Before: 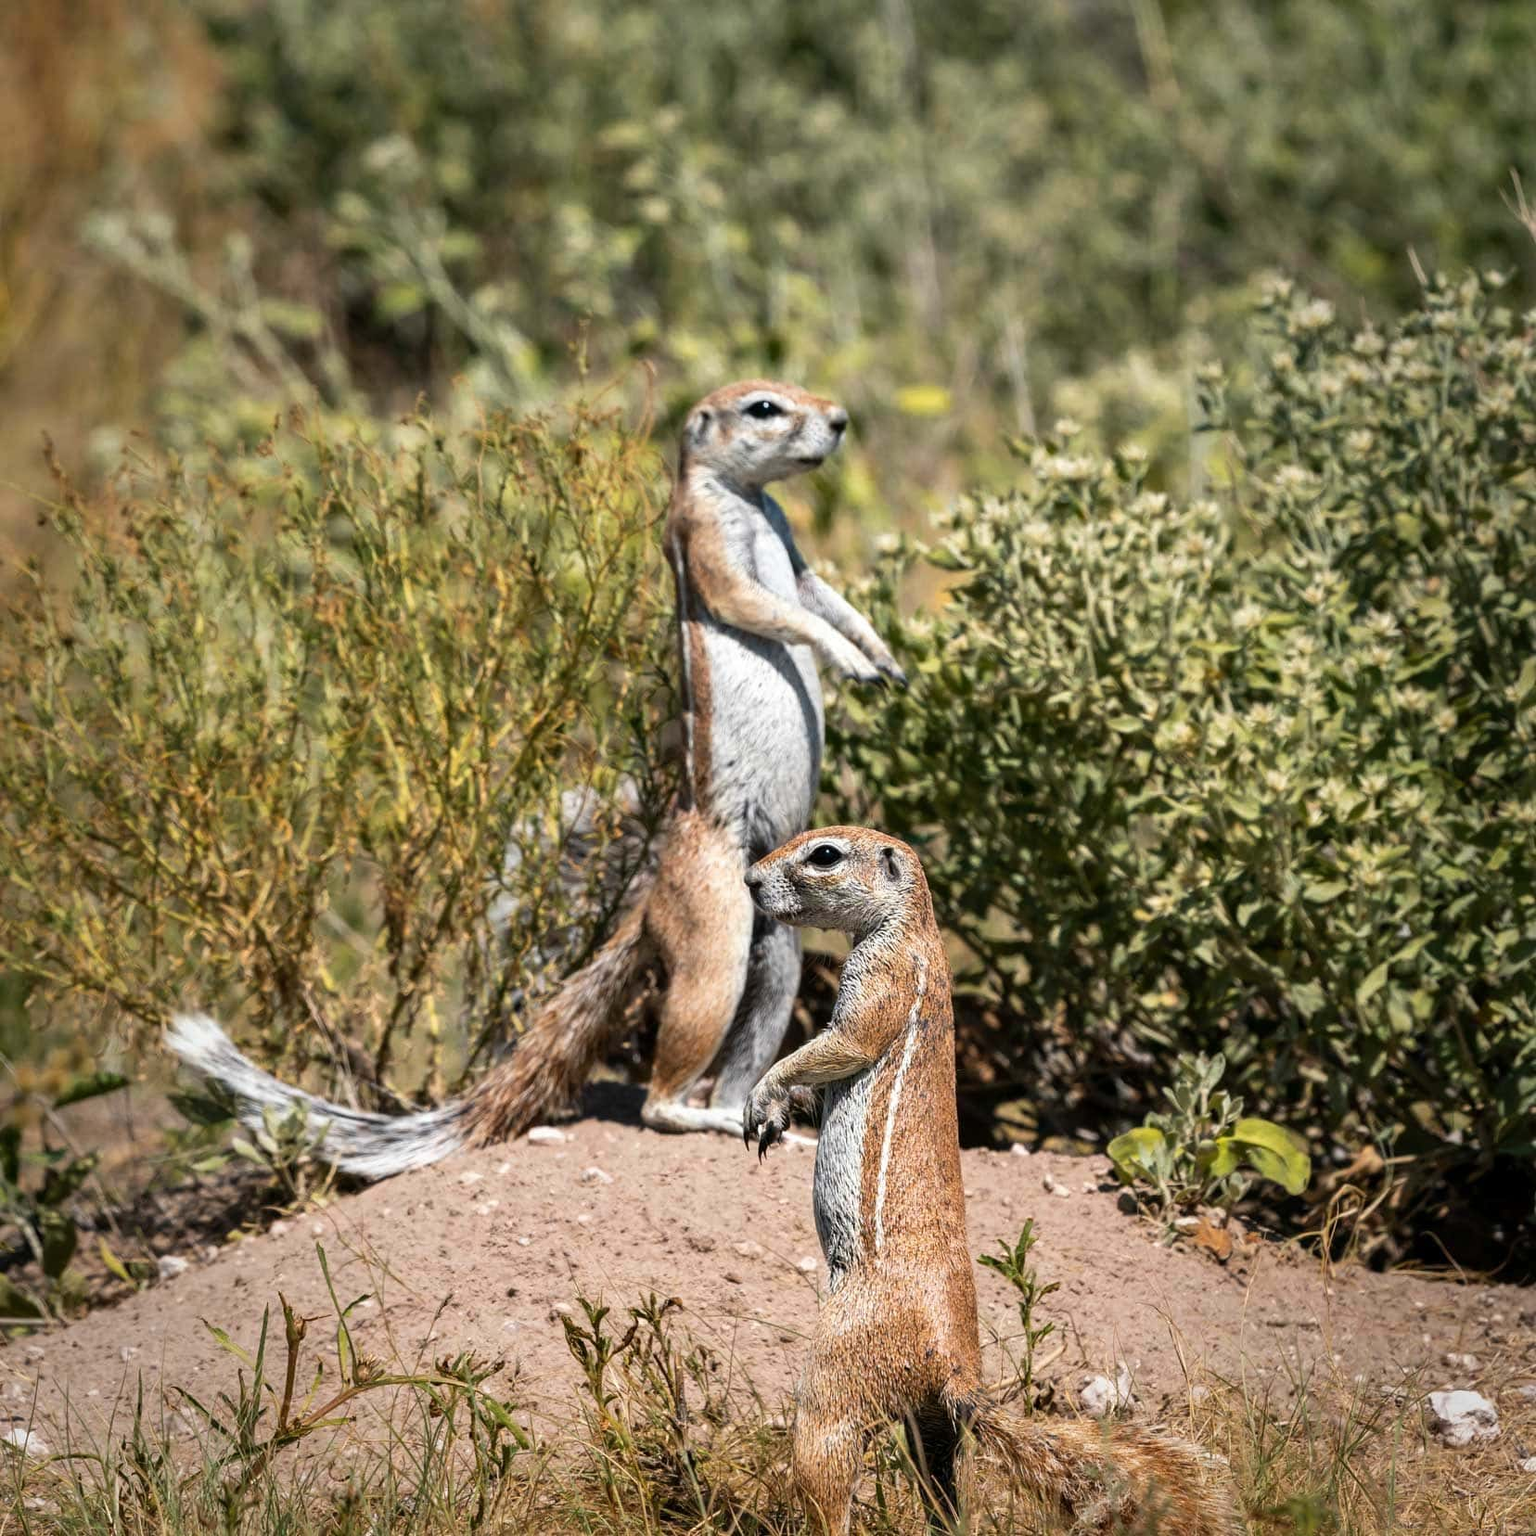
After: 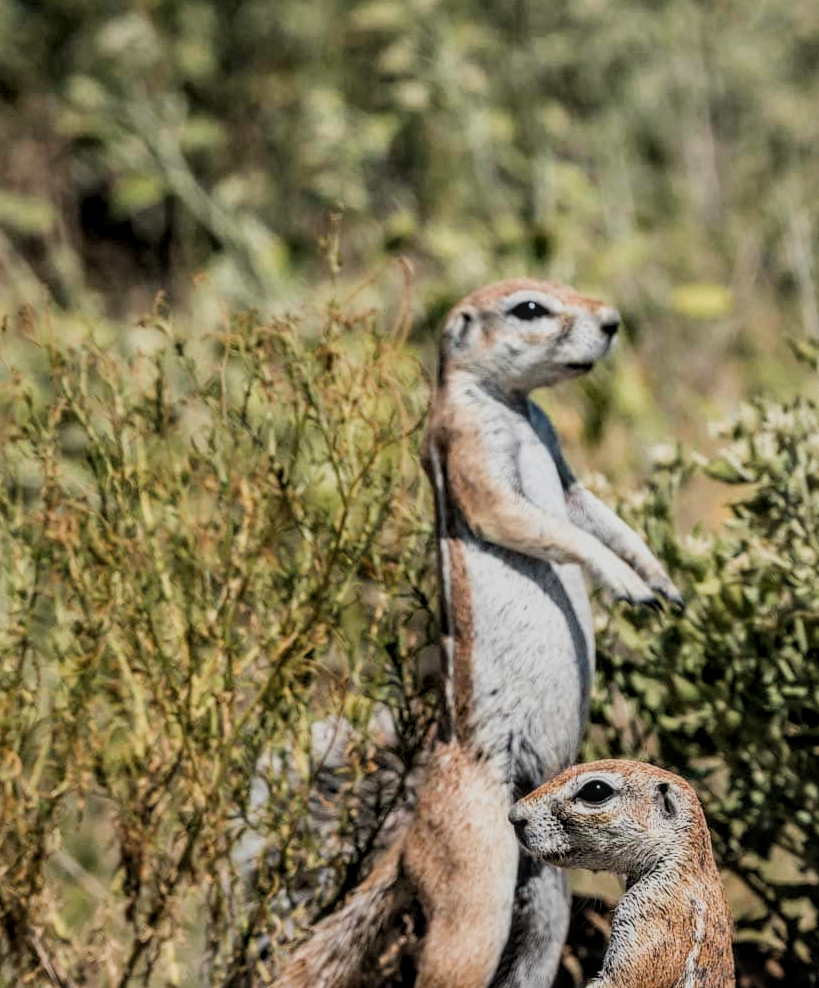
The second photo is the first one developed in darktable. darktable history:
crop: left 17.767%, top 7.911%, right 32.541%, bottom 32.258%
filmic rgb: black relative exposure -7.65 EV, white relative exposure 4.56 EV, hardness 3.61, color science v4 (2020)
local contrast: on, module defaults
